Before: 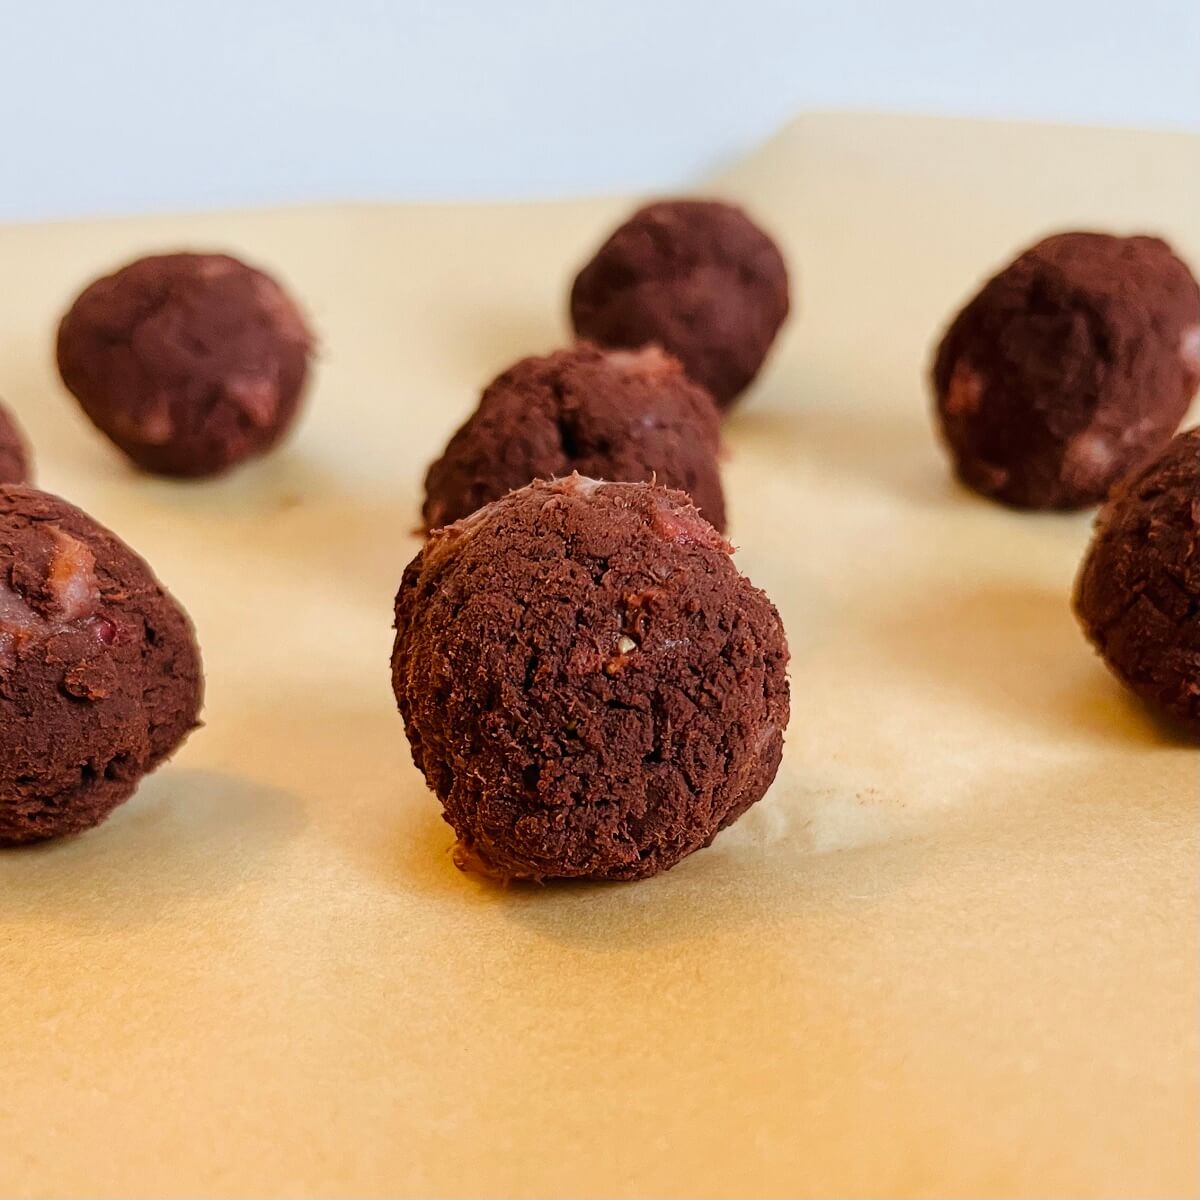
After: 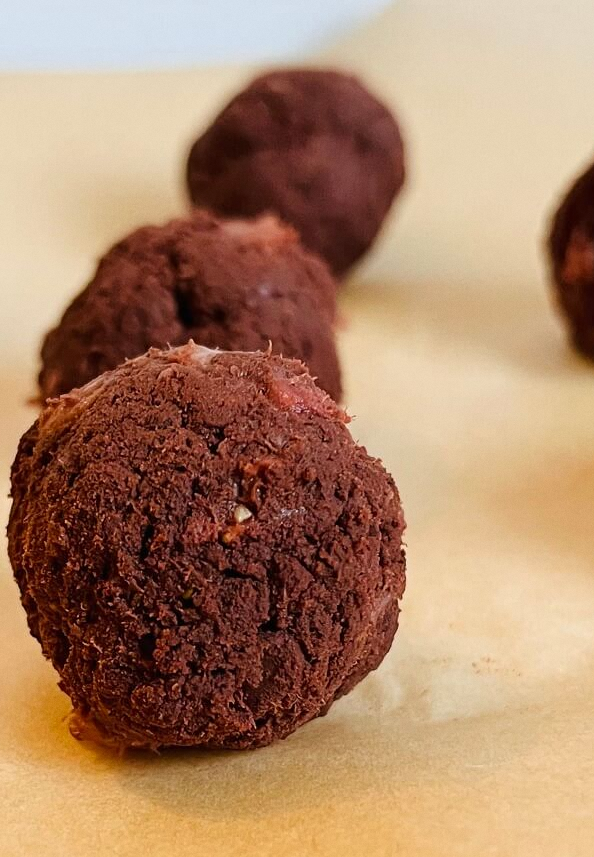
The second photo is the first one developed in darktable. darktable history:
crop: left 32.075%, top 10.976%, right 18.355%, bottom 17.596%
grain: coarseness 0.09 ISO, strength 10%
